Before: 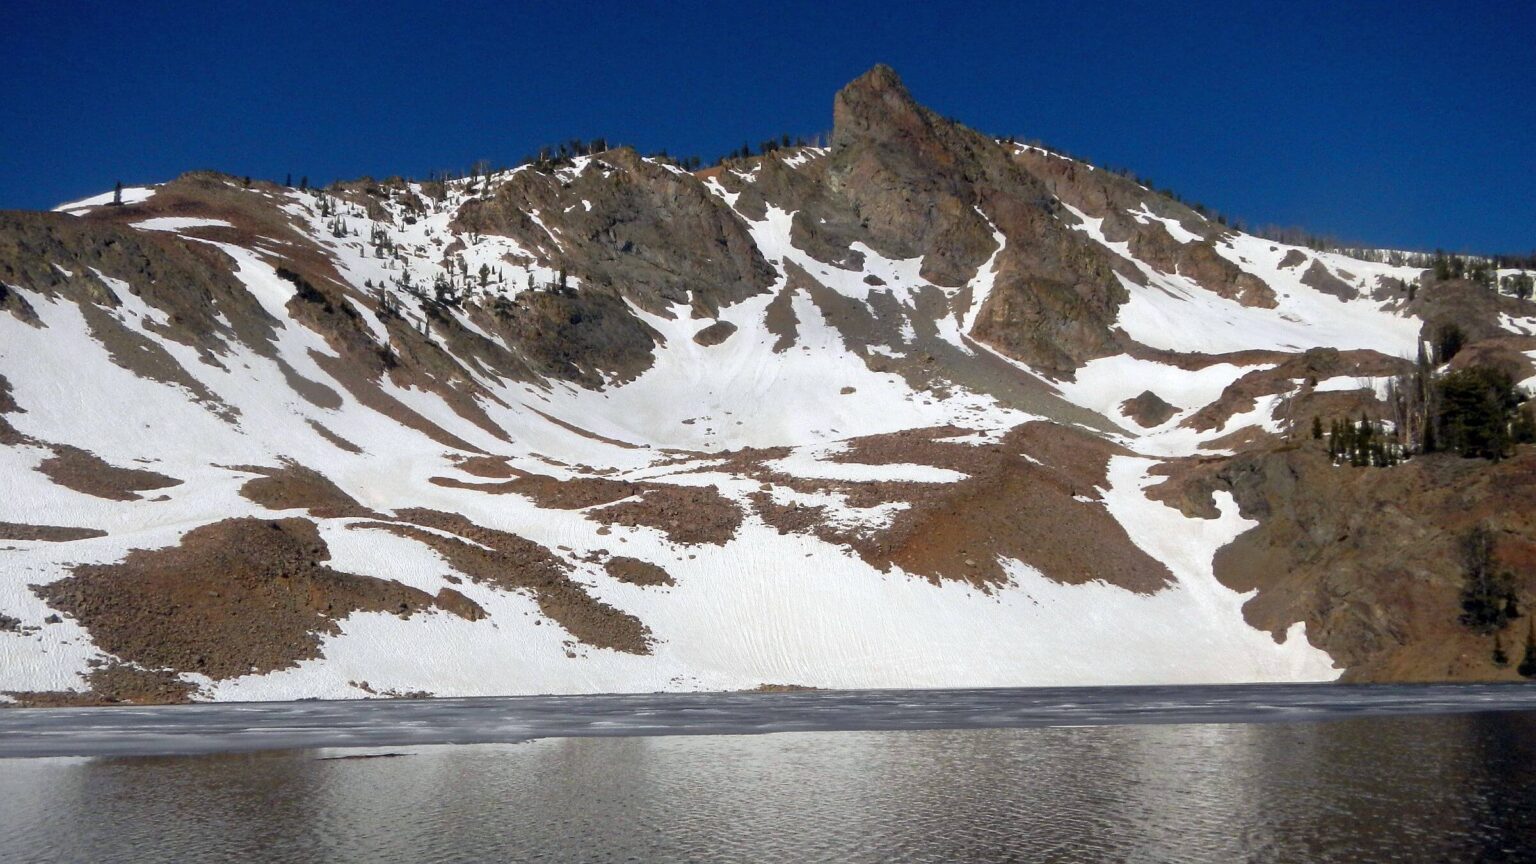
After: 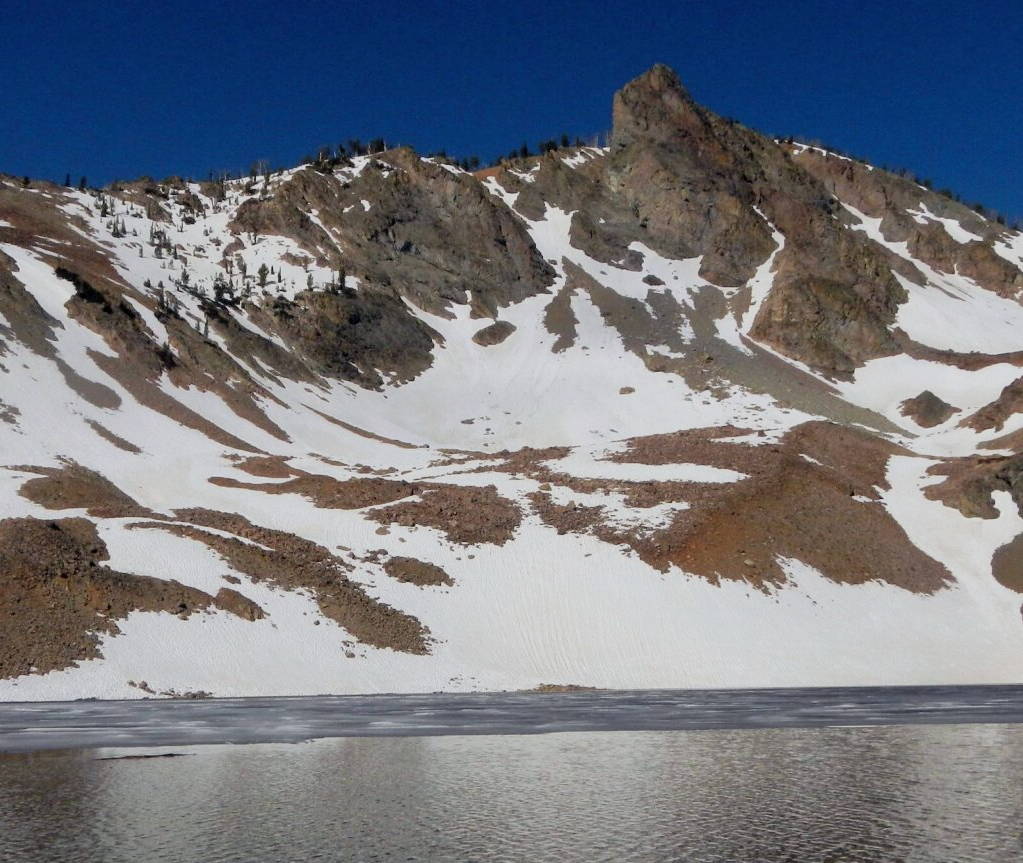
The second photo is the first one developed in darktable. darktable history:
filmic rgb: hardness 4.17
crop and rotate: left 14.436%, right 18.898%
